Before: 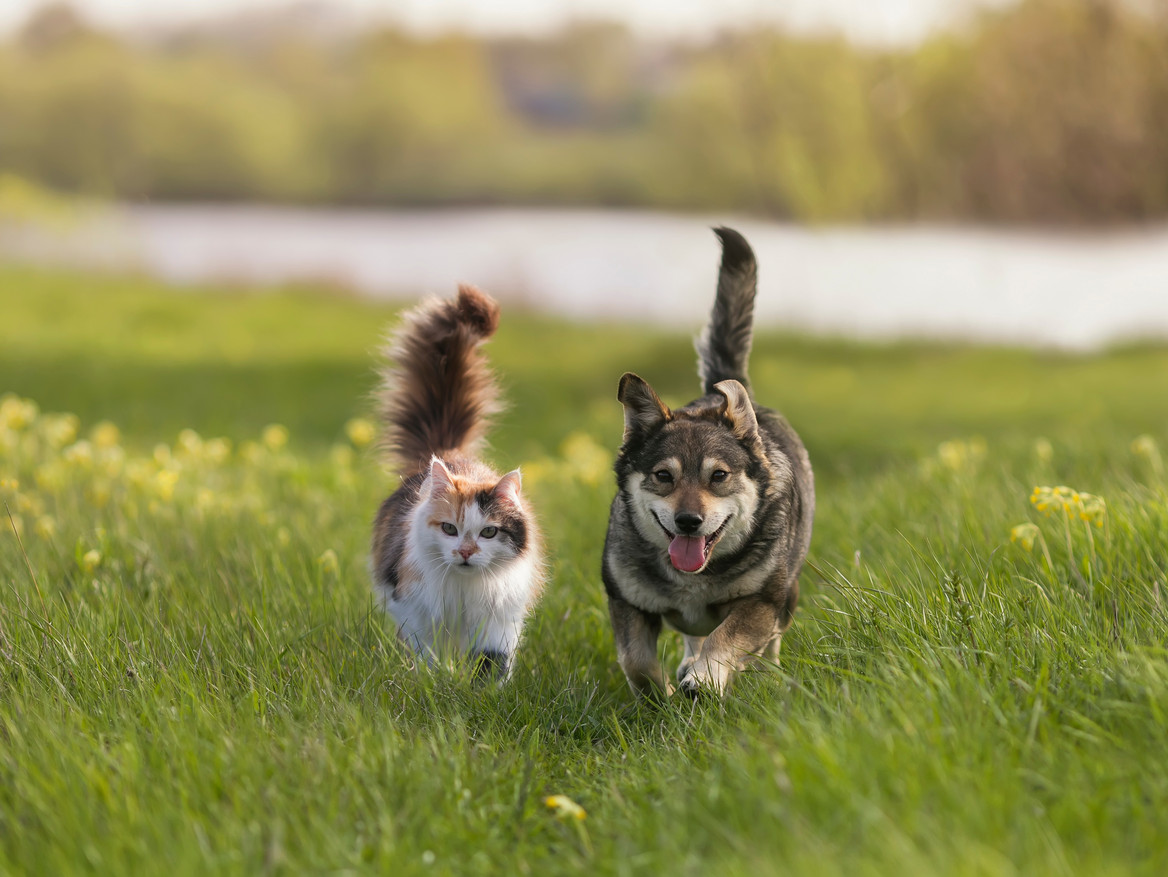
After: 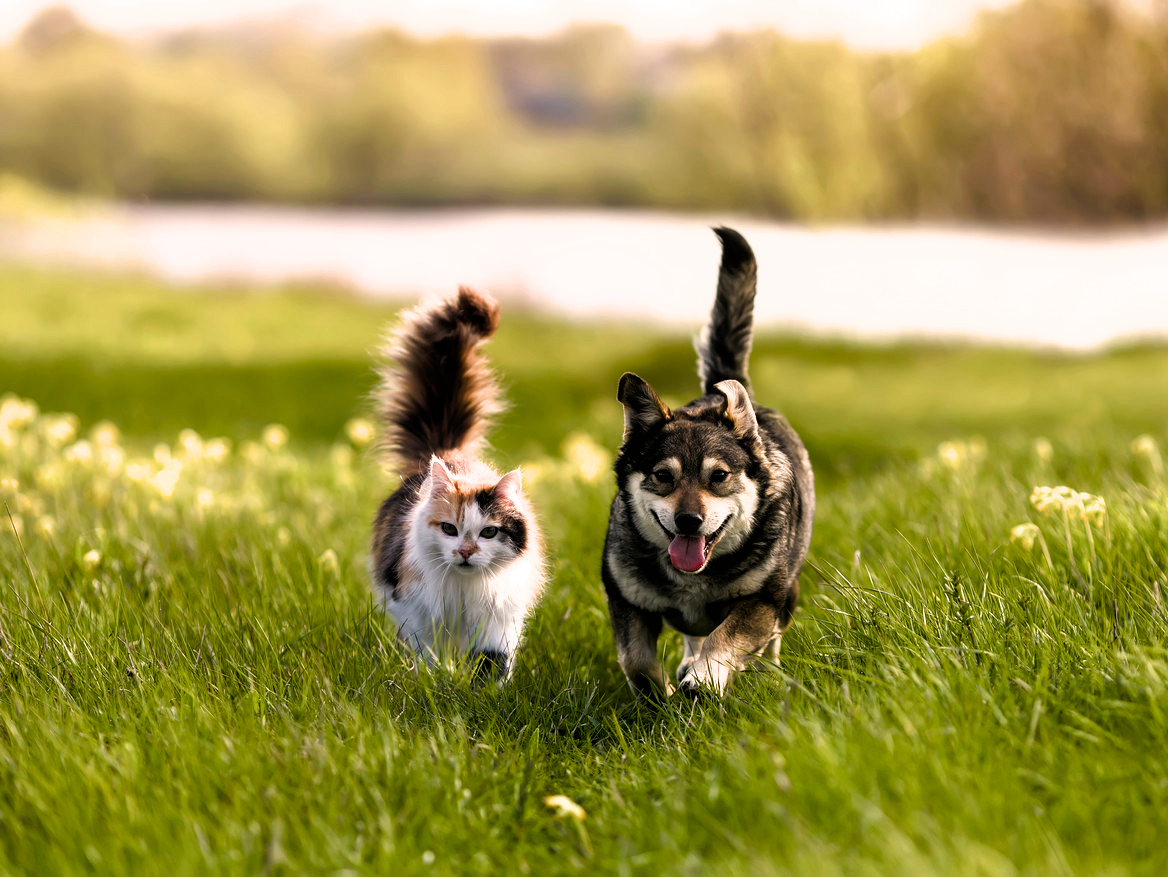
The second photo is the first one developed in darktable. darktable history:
color balance rgb: highlights gain › chroma 3.243%, highlights gain › hue 57.2°, linear chroma grading › global chroma 14.482%, perceptual saturation grading › global saturation 0.808%, perceptual saturation grading › highlights -9.541%, perceptual saturation grading › mid-tones 18.363%, perceptual saturation grading › shadows 28.477%
filmic rgb: black relative exposure -8.28 EV, white relative exposure 2.24 EV, hardness 7.14, latitude 85.39%, contrast 1.697, highlights saturation mix -3.74%, shadows ↔ highlights balance -2.38%
